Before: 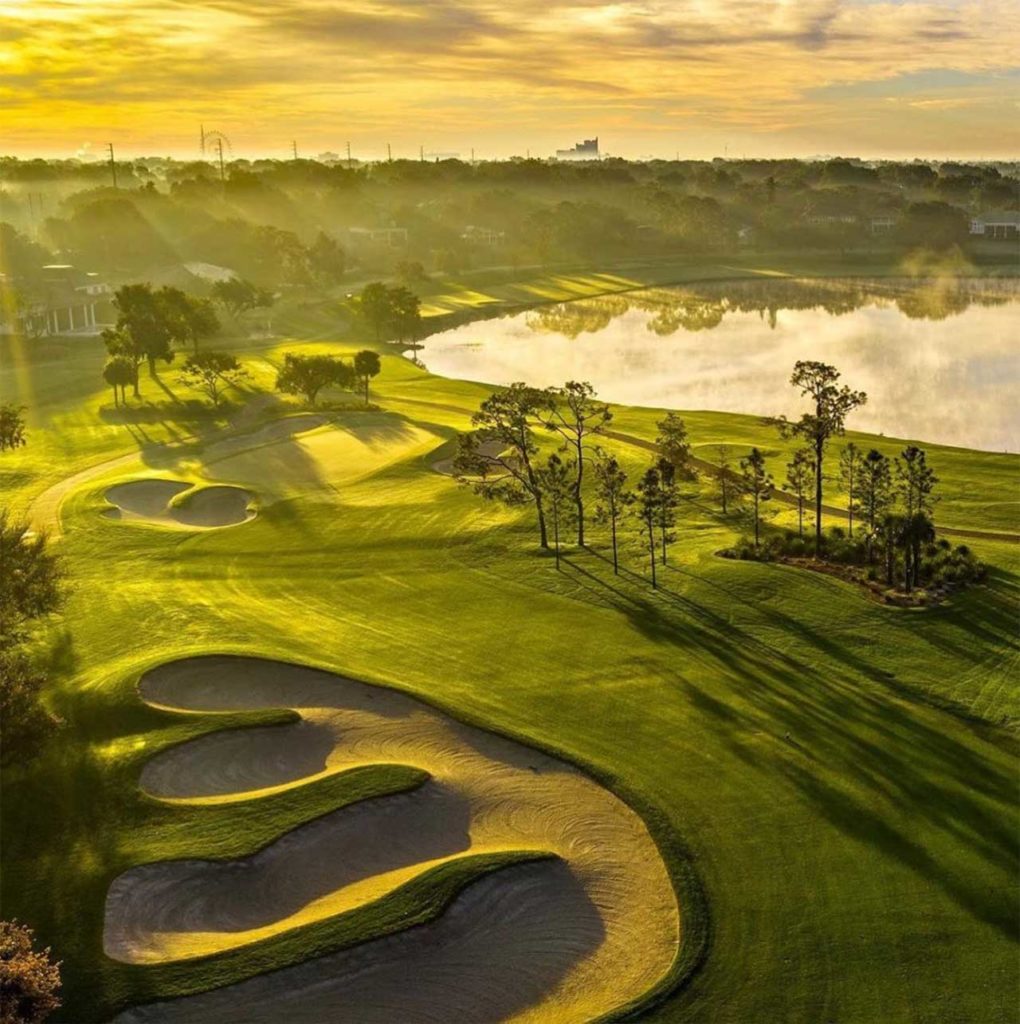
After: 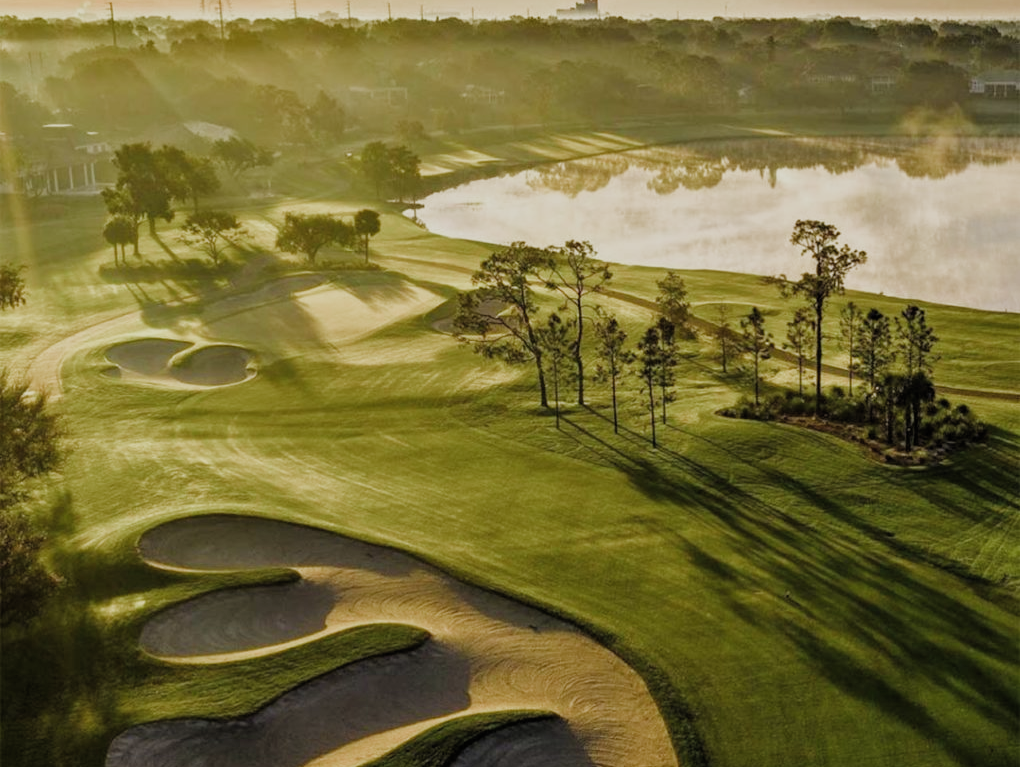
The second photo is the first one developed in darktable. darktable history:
crop: top 13.799%, bottom 11.278%
filmic rgb: black relative exposure -7.65 EV, white relative exposure 4.56 EV, hardness 3.61, preserve chrominance RGB euclidean norm (legacy), color science v4 (2020)
